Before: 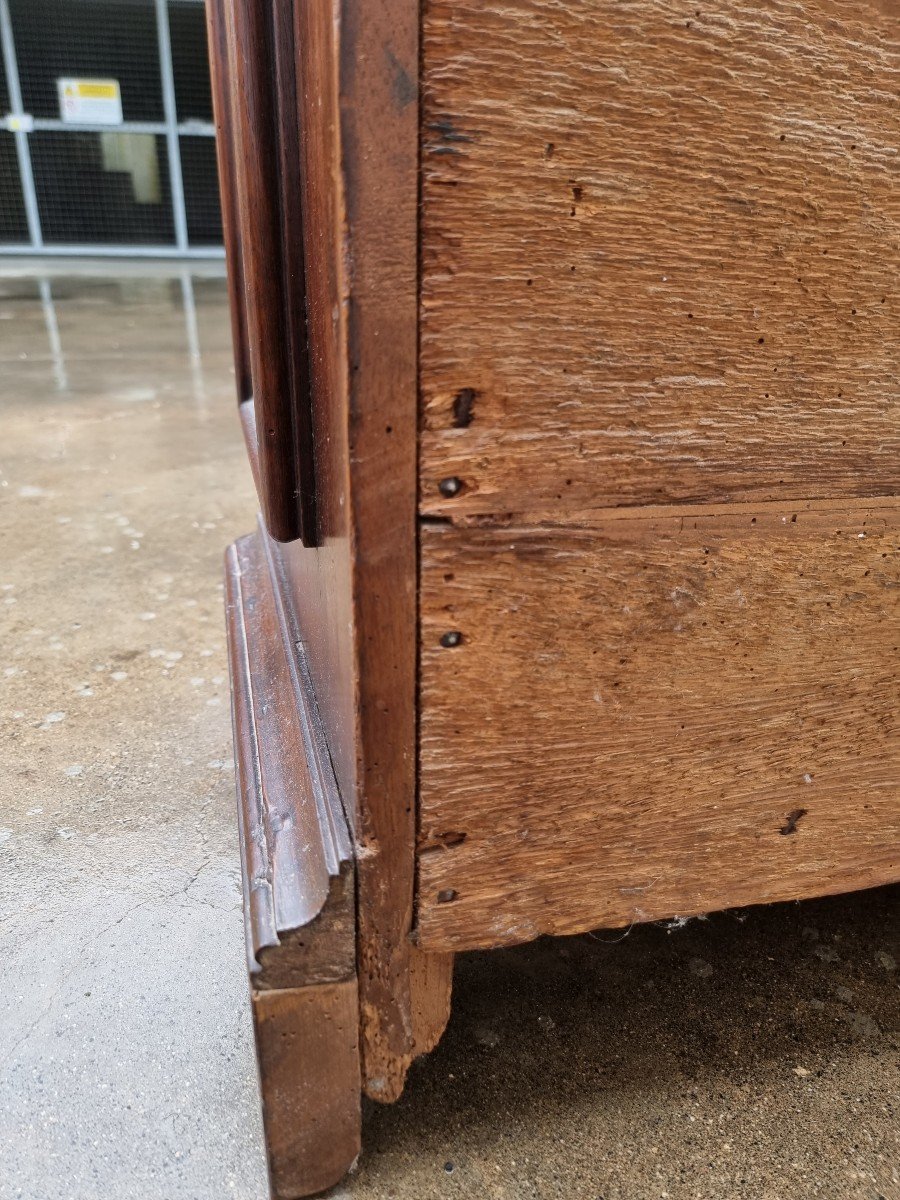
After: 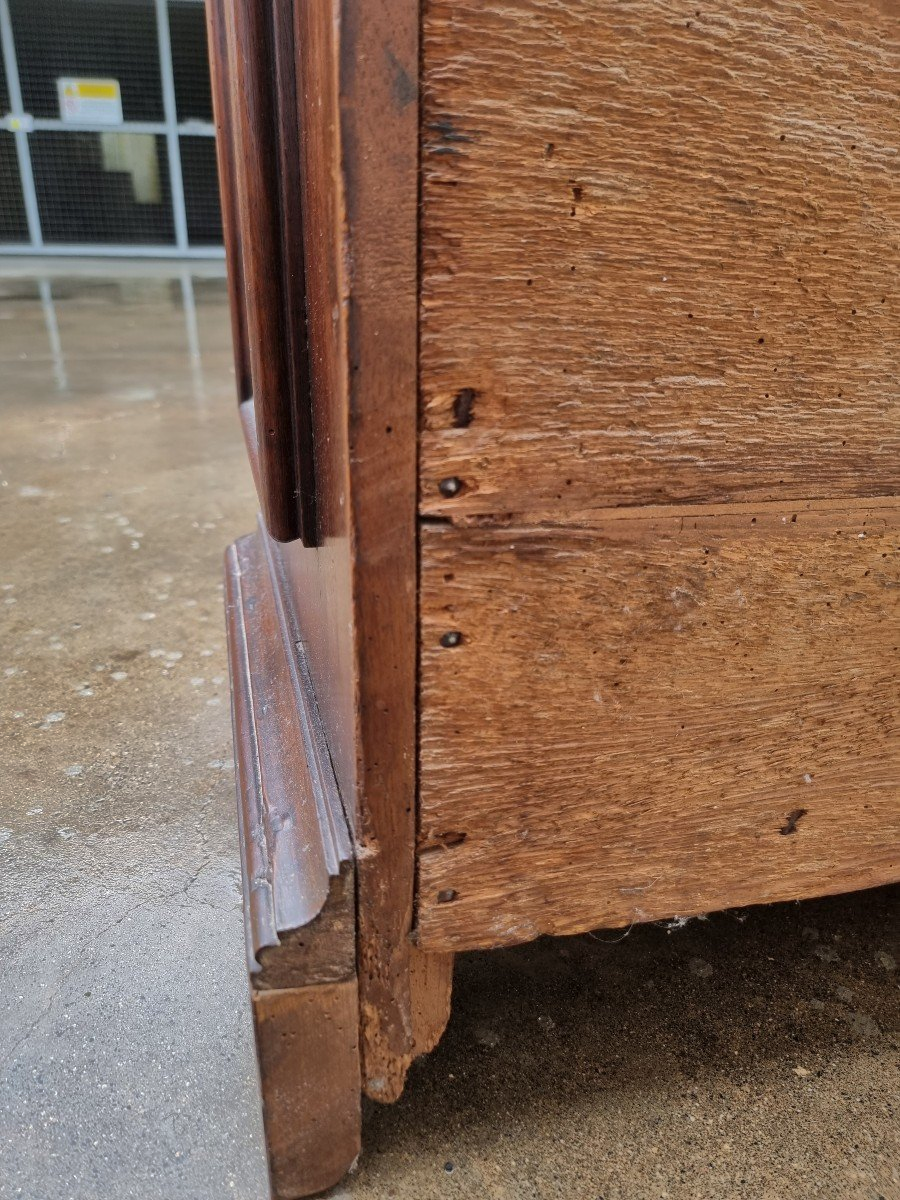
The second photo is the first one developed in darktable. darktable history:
shadows and highlights: shadows 25.8, highlights -71.03
